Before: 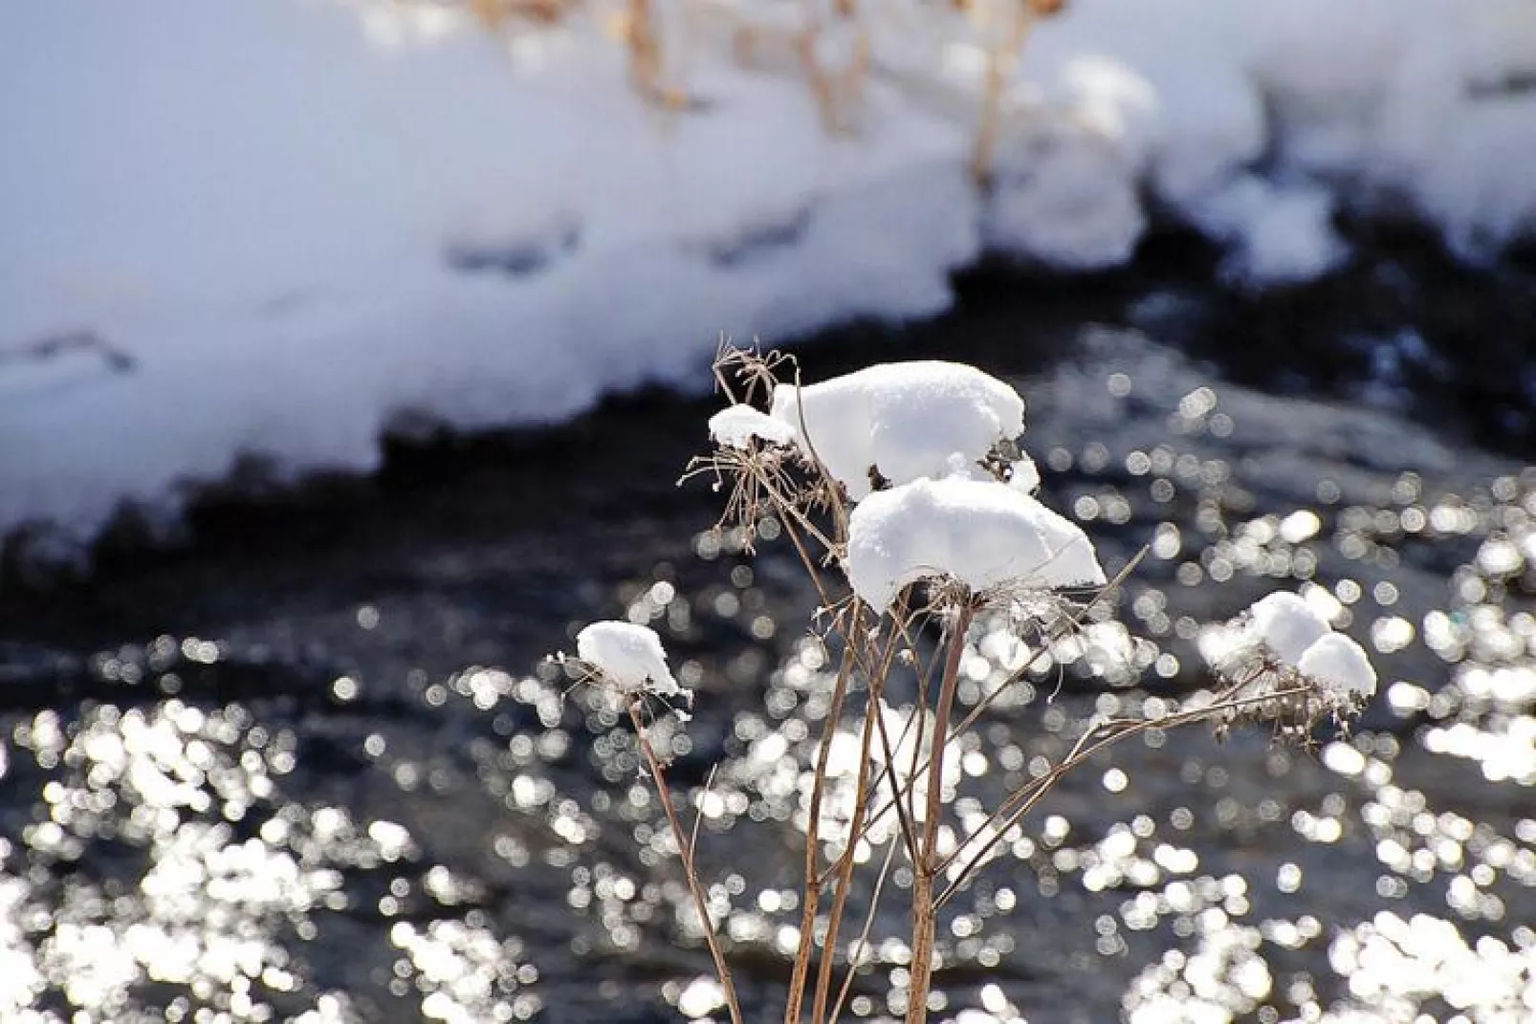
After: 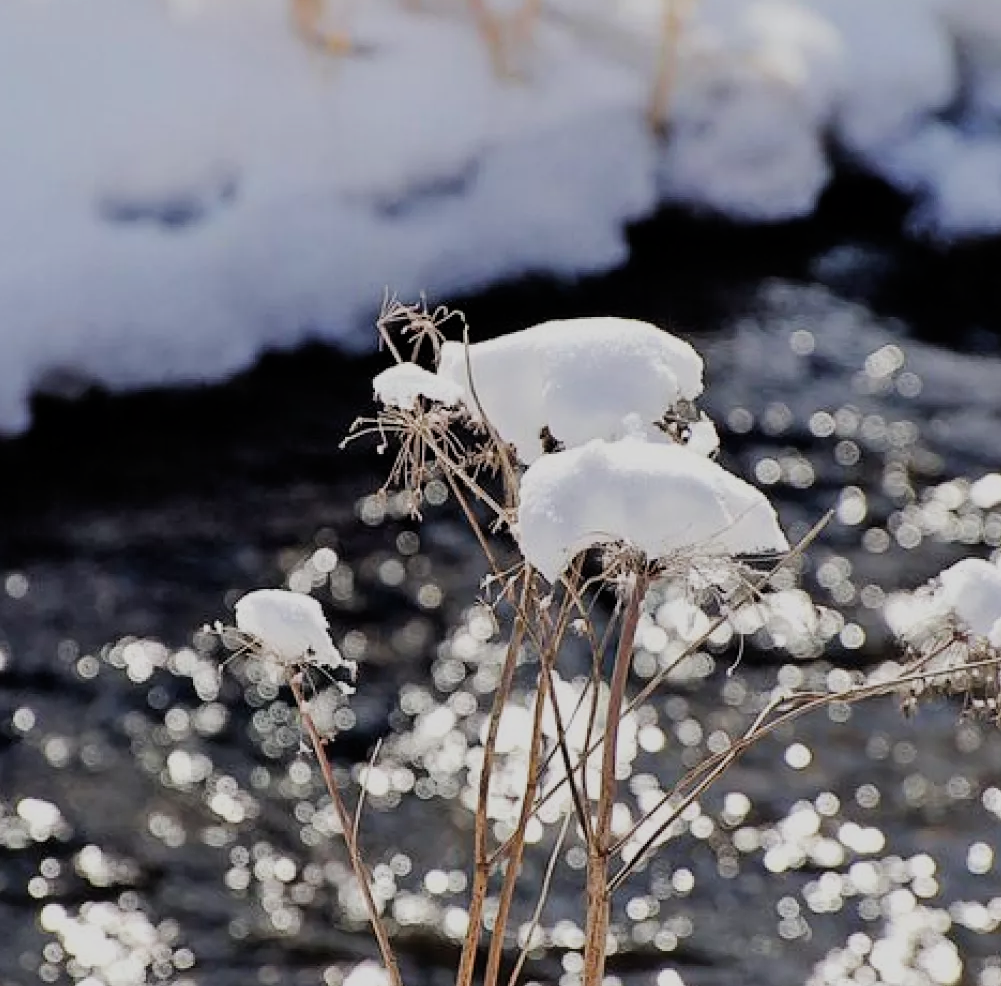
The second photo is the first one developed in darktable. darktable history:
crop and rotate: left 22.918%, top 5.629%, right 14.711%, bottom 2.247%
filmic rgb: black relative exposure -7.65 EV, white relative exposure 4.56 EV, hardness 3.61, contrast 1.05
